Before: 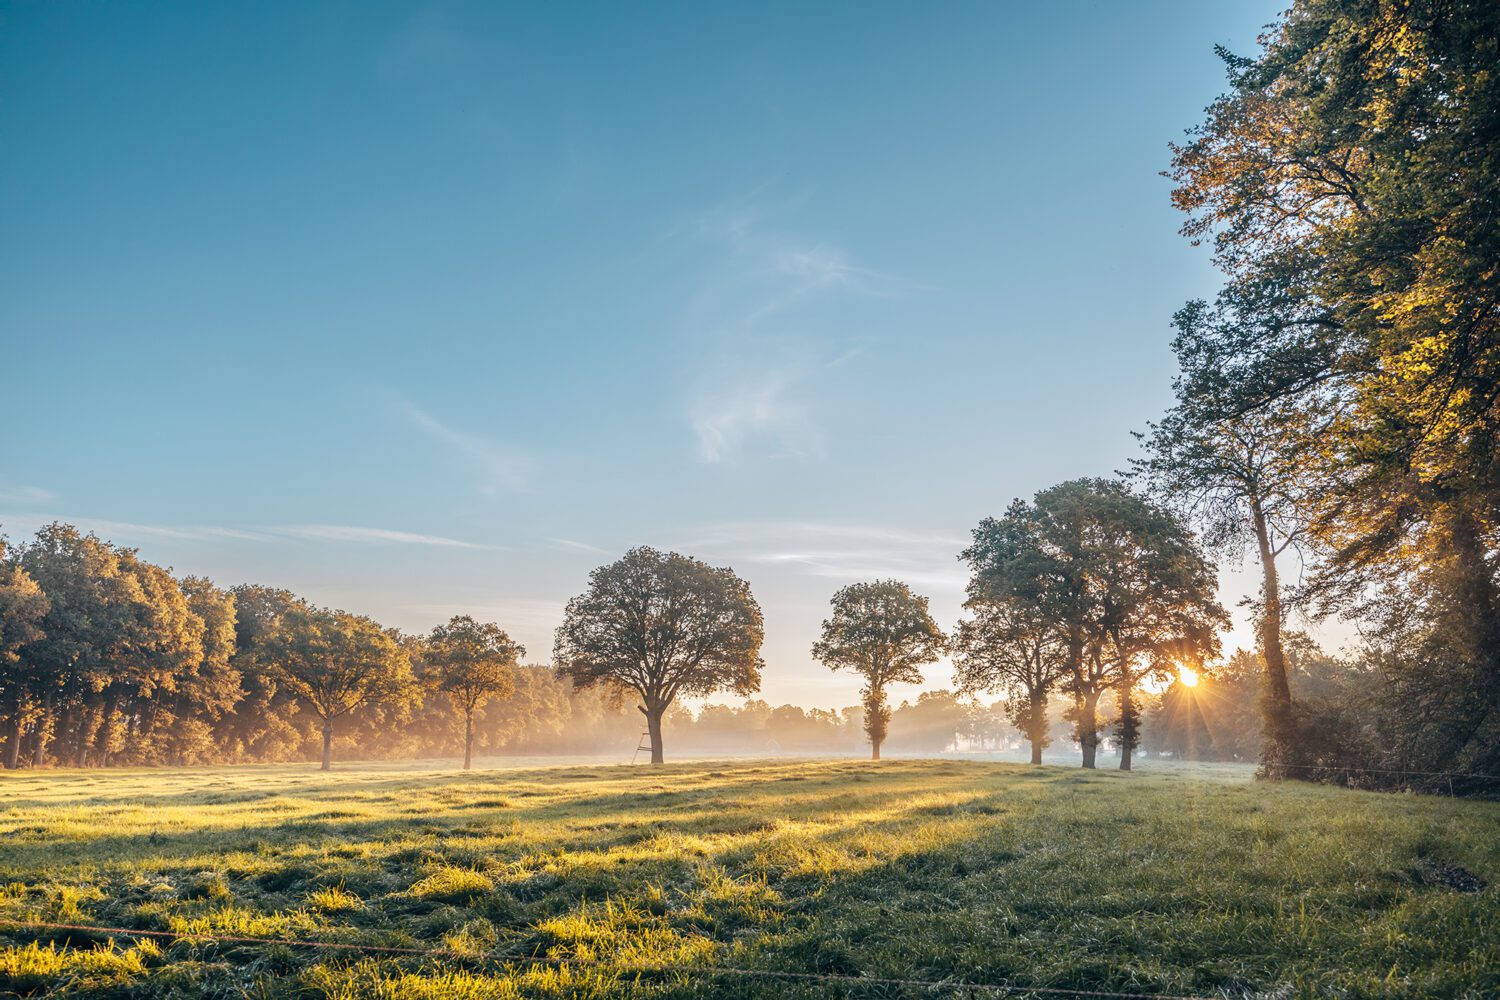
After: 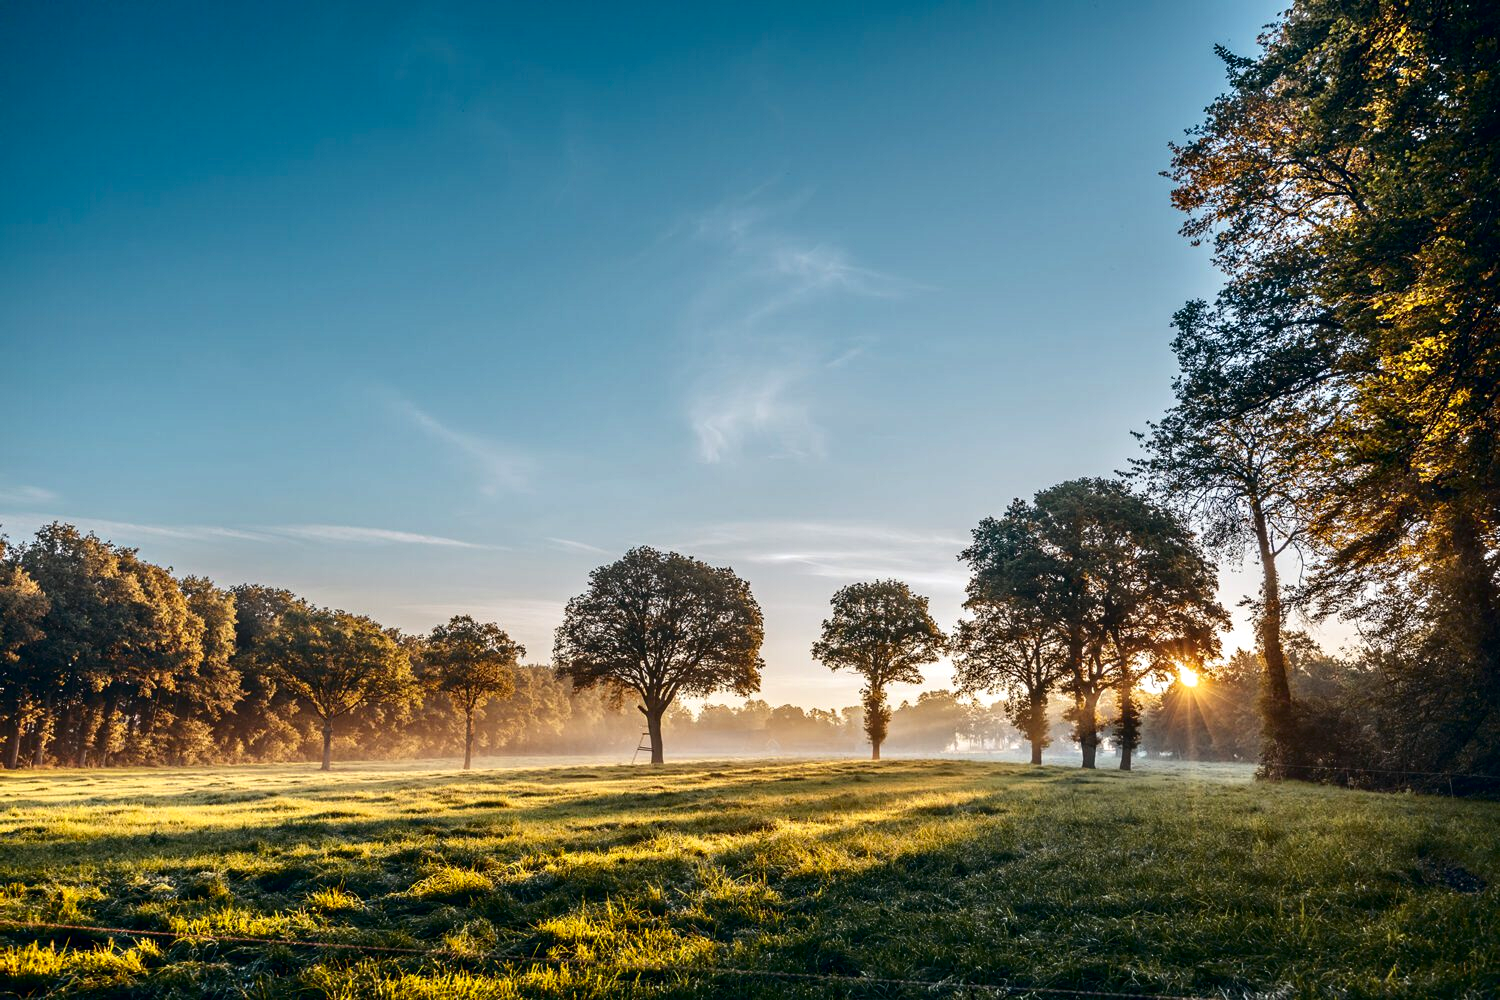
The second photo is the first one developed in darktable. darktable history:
contrast equalizer: y [[0.526, 0.53, 0.532, 0.532, 0.53, 0.525], [0.5 ×6], [0.5 ×6], [0 ×6], [0 ×6]]
contrast brightness saturation: contrast 0.131, brightness -0.234, saturation 0.145
